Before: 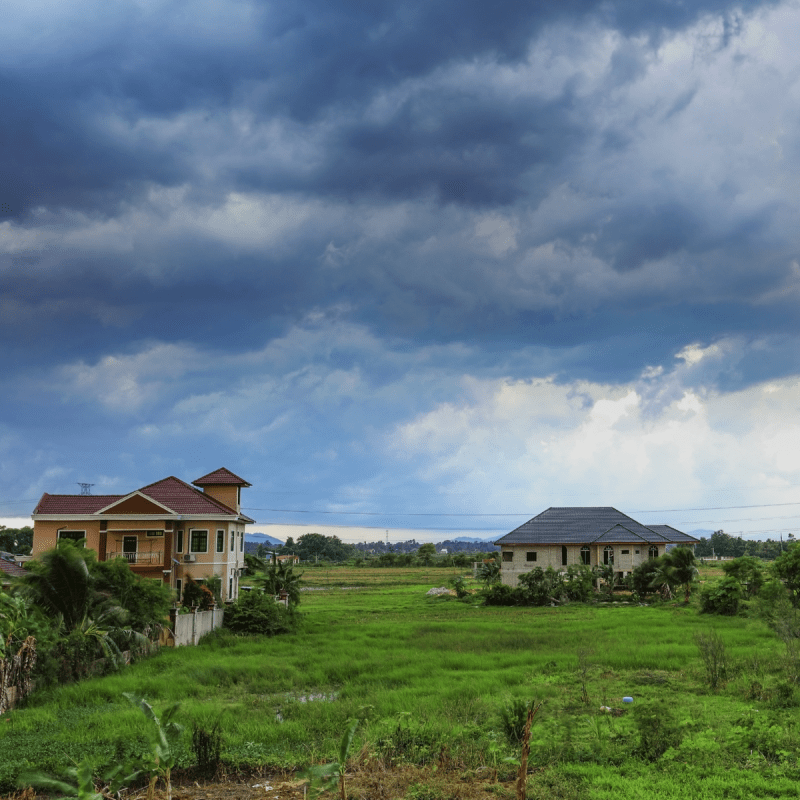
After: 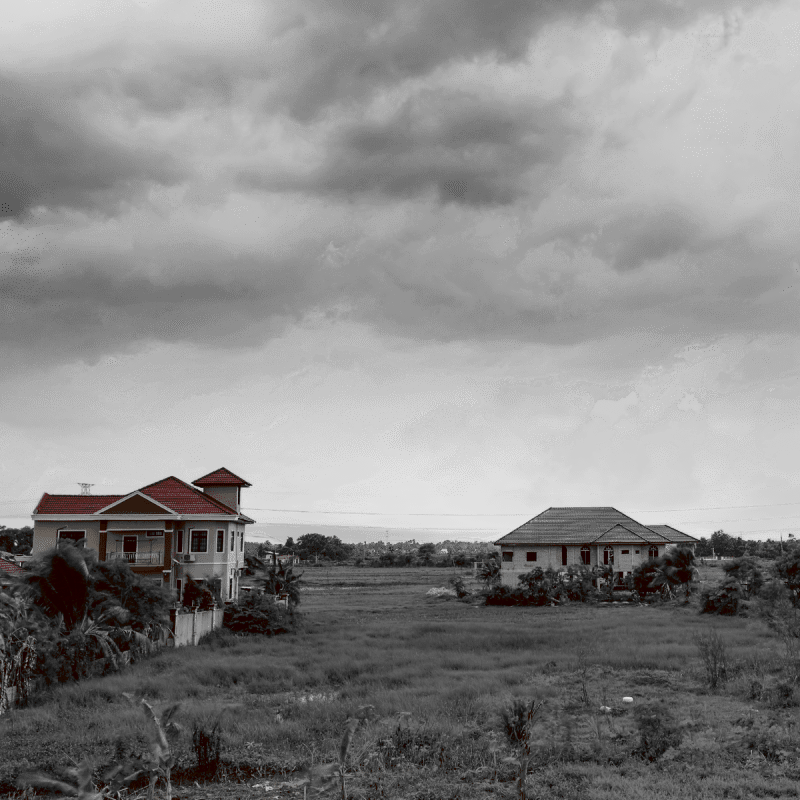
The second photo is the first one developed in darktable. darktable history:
color zones: curves: ch0 [(0, 0.352) (0.143, 0.407) (0.286, 0.386) (0.429, 0.431) (0.571, 0.829) (0.714, 0.853) (0.857, 0.833) (1, 0.352)]; ch1 [(0, 0.604) (0.072, 0.726) (0.096, 0.608) (0.205, 0.007) (0.571, -0.006) (0.839, -0.013) (0.857, -0.012) (1, 0.604)]
filmic rgb: black relative exposure -7.65 EV, white relative exposure 4.56 EV, hardness 3.61, contrast 1.05
exposure: exposure -0.048 EV, compensate highlight preservation false
color balance: lift [1, 1.015, 1.004, 0.985], gamma [1, 0.958, 0.971, 1.042], gain [1, 0.956, 0.977, 1.044]
